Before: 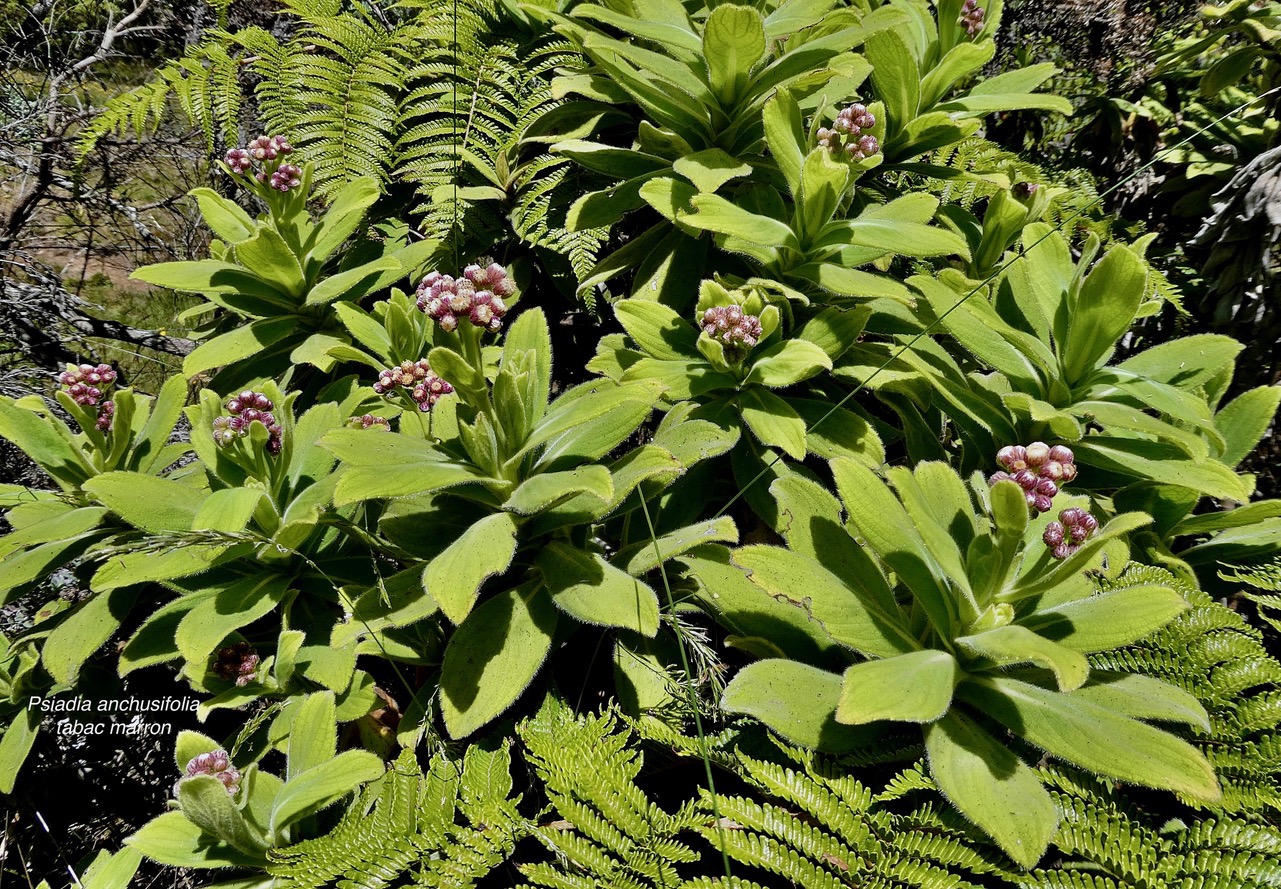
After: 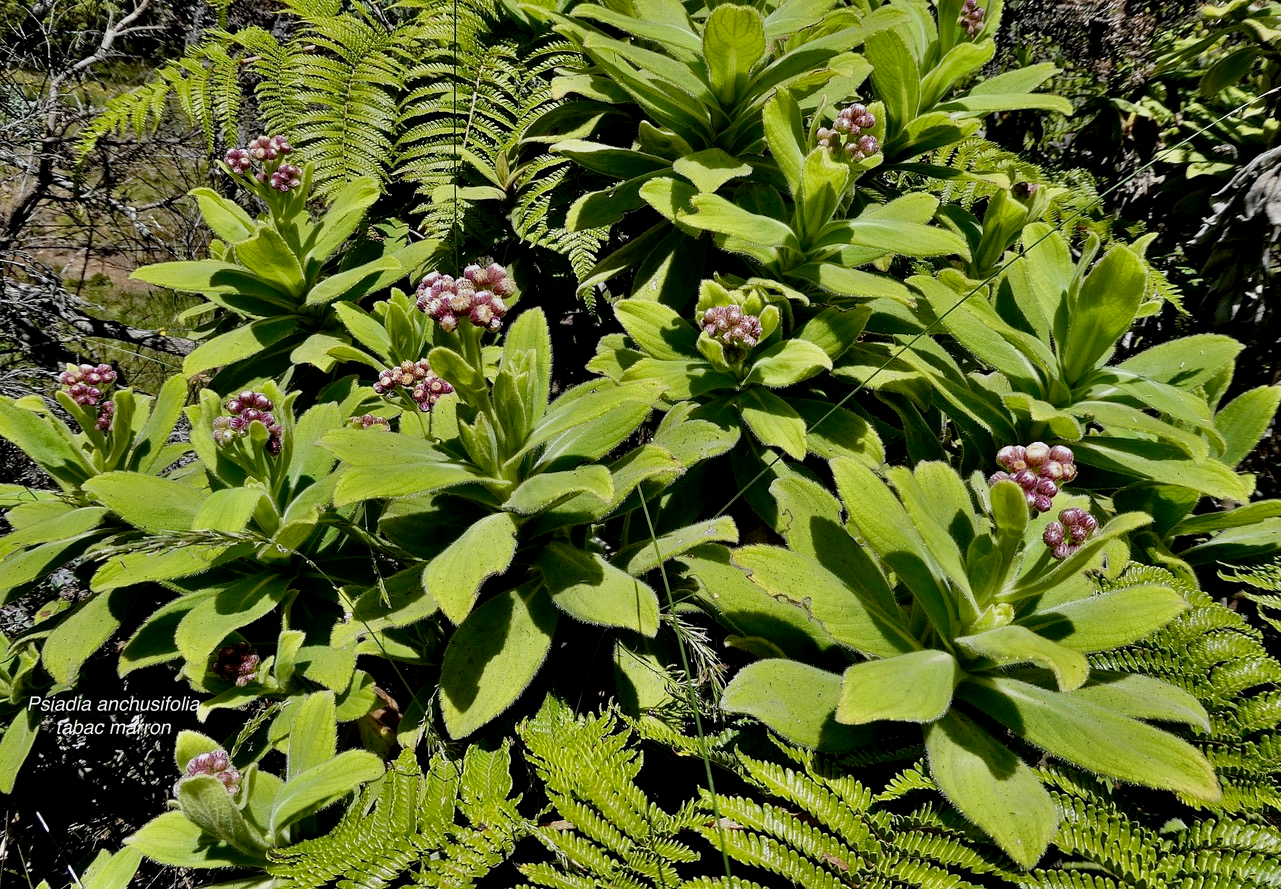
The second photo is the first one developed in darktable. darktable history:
exposure: exposure -0.064 EV, compensate highlight preservation false
